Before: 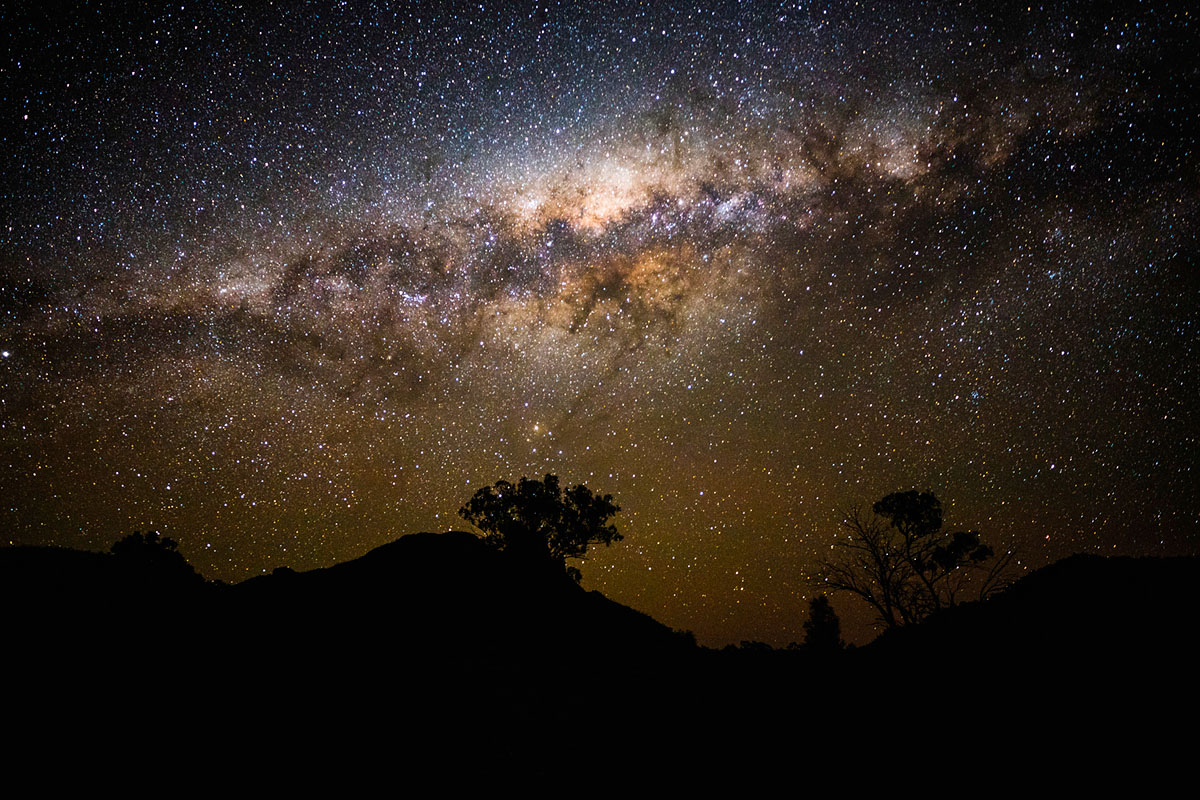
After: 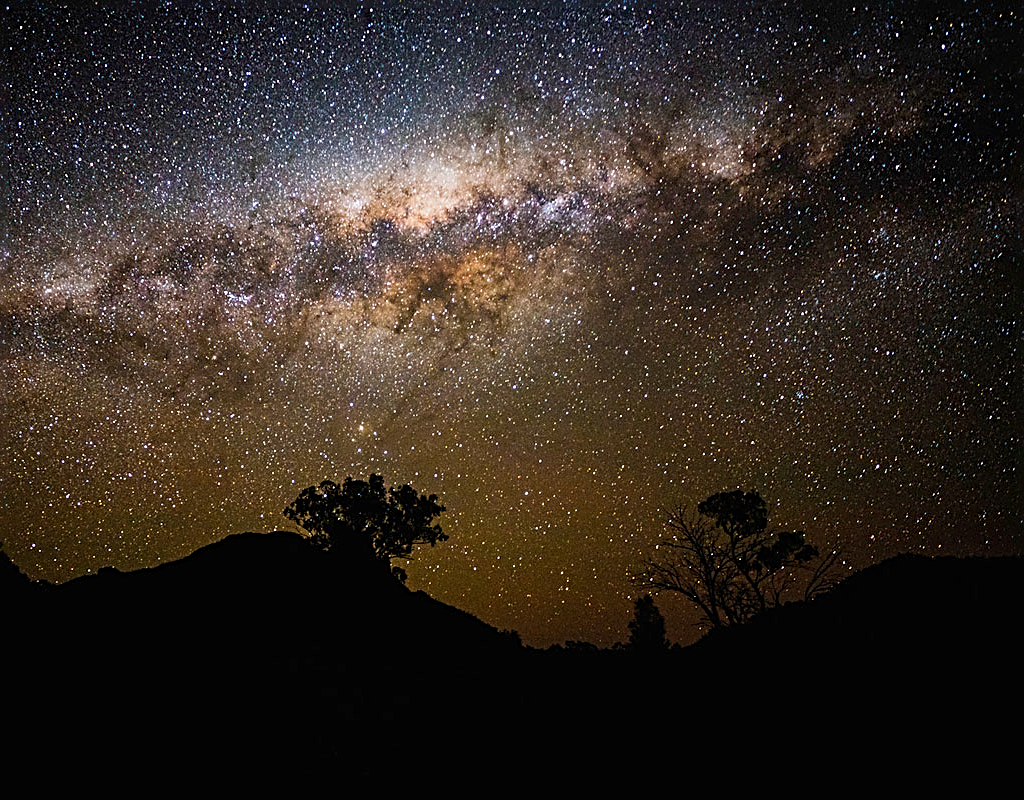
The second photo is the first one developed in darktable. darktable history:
color balance rgb: linear chroma grading › shadows -3.668%, linear chroma grading › highlights -3.498%, perceptual saturation grading › global saturation 0.598%, contrast -9.405%
crop and rotate: left 14.603%
sharpen: radius 2.978, amount 0.755
